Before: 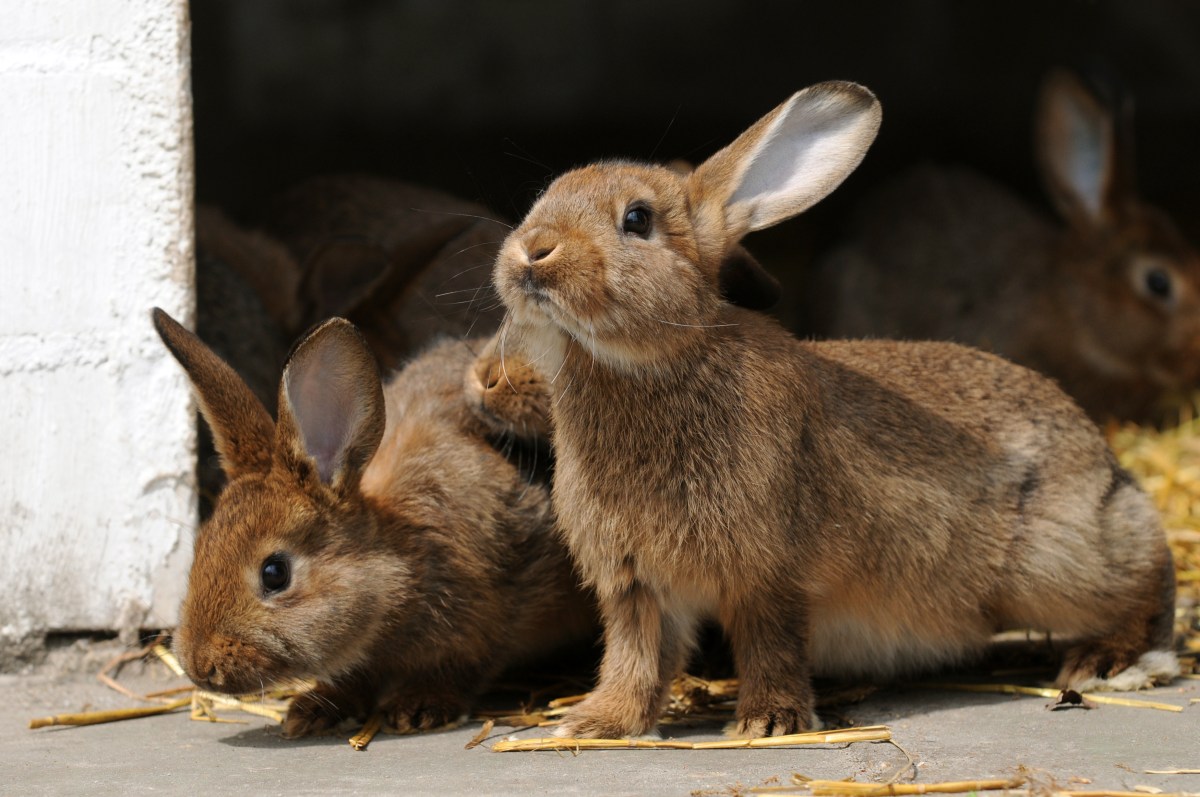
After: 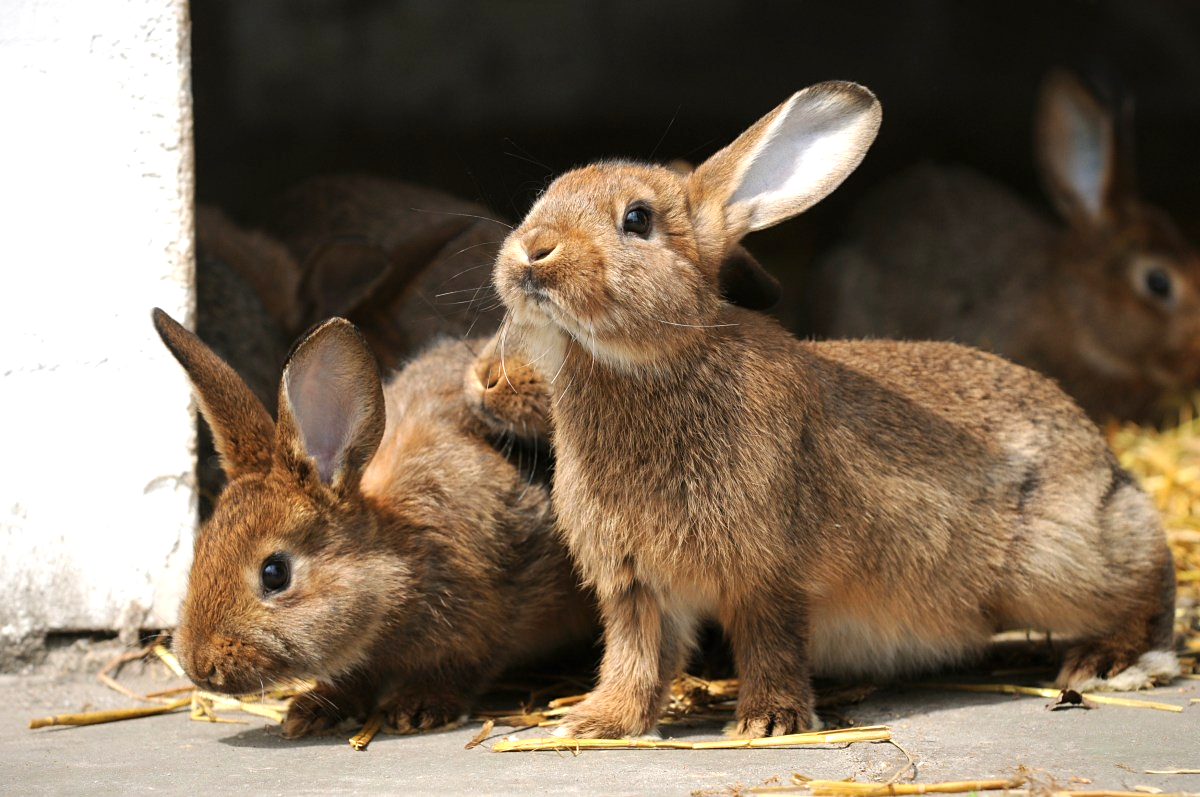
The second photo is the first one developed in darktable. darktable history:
vignetting: fall-off start 80.87%, fall-off radius 61.59%, brightness -0.384, saturation 0.007, center (0, 0.007), automatic ratio true, width/height ratio 1.418
sharpen: amount 0.2
exposure: black level correction 0, exposure 0.7 EV, compensate exposure bias true, compensate highlight preservation false
